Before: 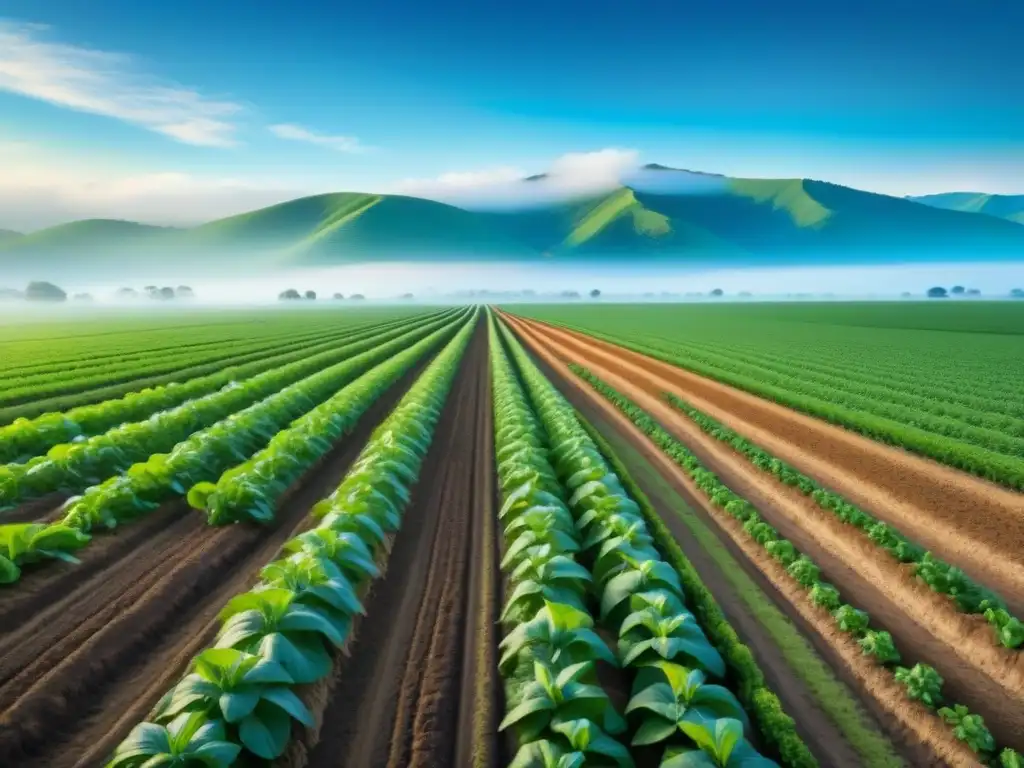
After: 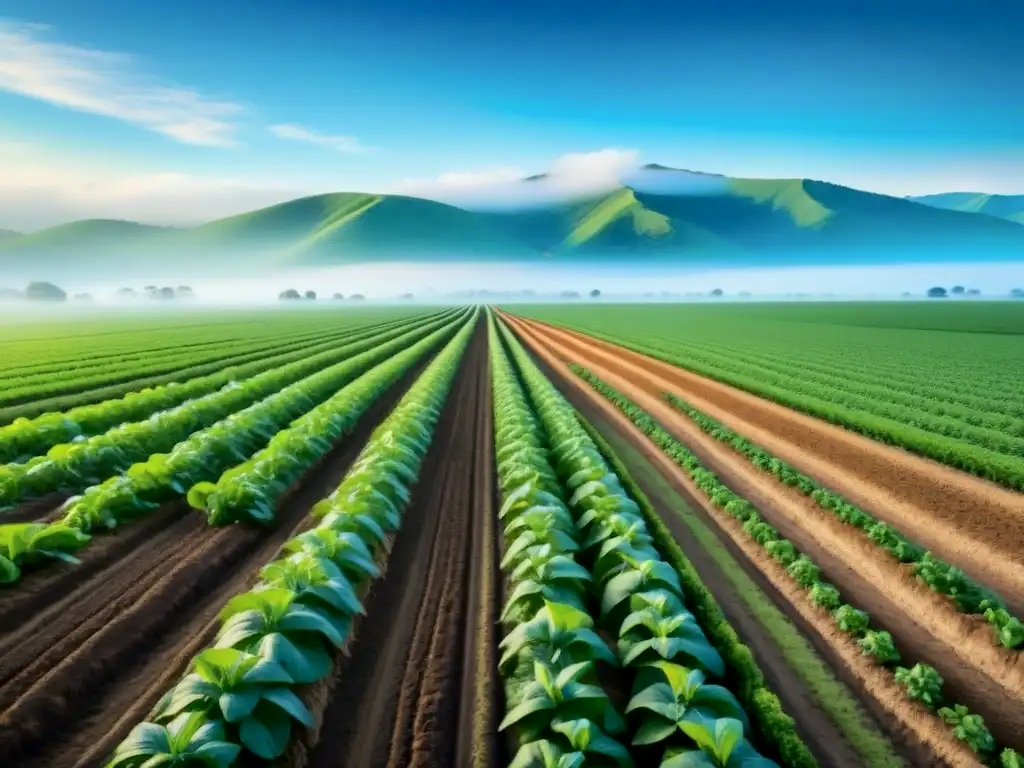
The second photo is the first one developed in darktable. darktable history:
tone curve: curves: ch0 [(0.029, 0) (0.134, 0.063) (0.249, 0.198) (0.378, 0.365) (0.499, 0.529) (1, 1)], color space Lab, independent channels, preserve colors none
